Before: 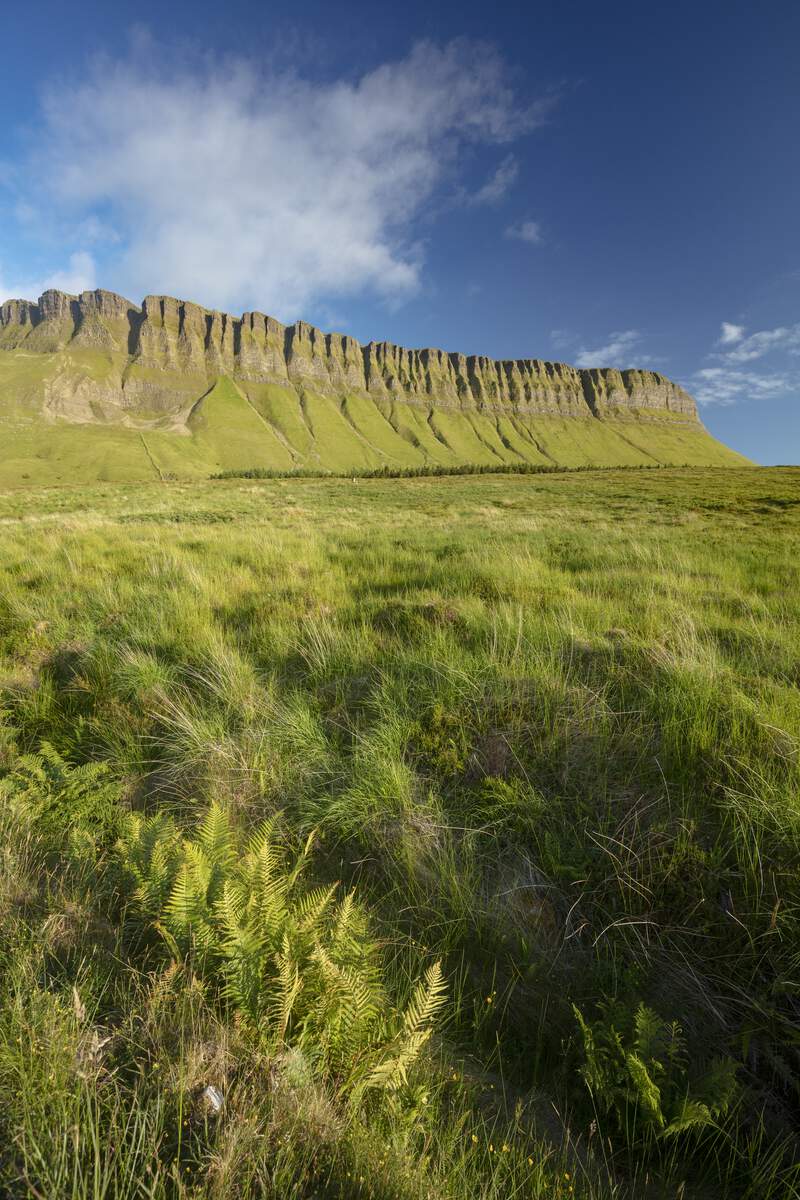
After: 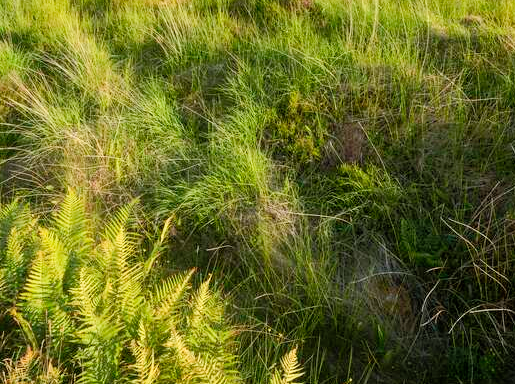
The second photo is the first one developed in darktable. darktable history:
crop: left 18.091%, top 51.13%, right 17.525%, bottom 16.85%
tone curve: curves: ch0 [(0, 0) (0.004, 0.001) (0.133, 0.16) (0.325, 0.399) (0.475, 0.588) (0.832, 0.903) (1, 1)], color space Lab, linked channels, preserve colors none
